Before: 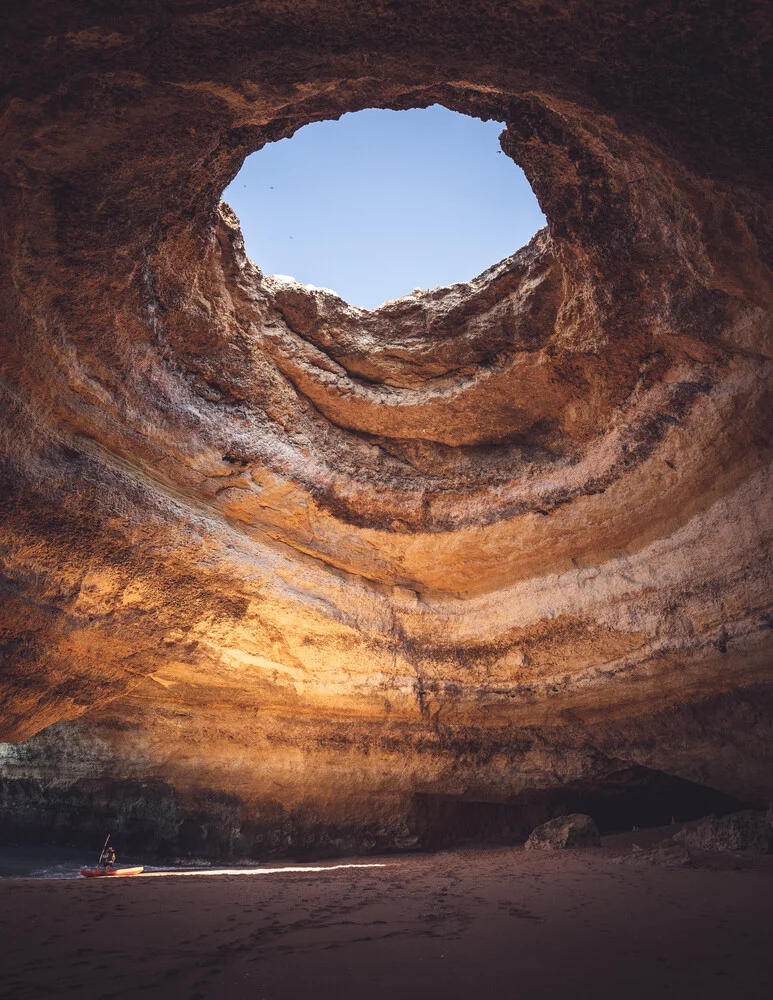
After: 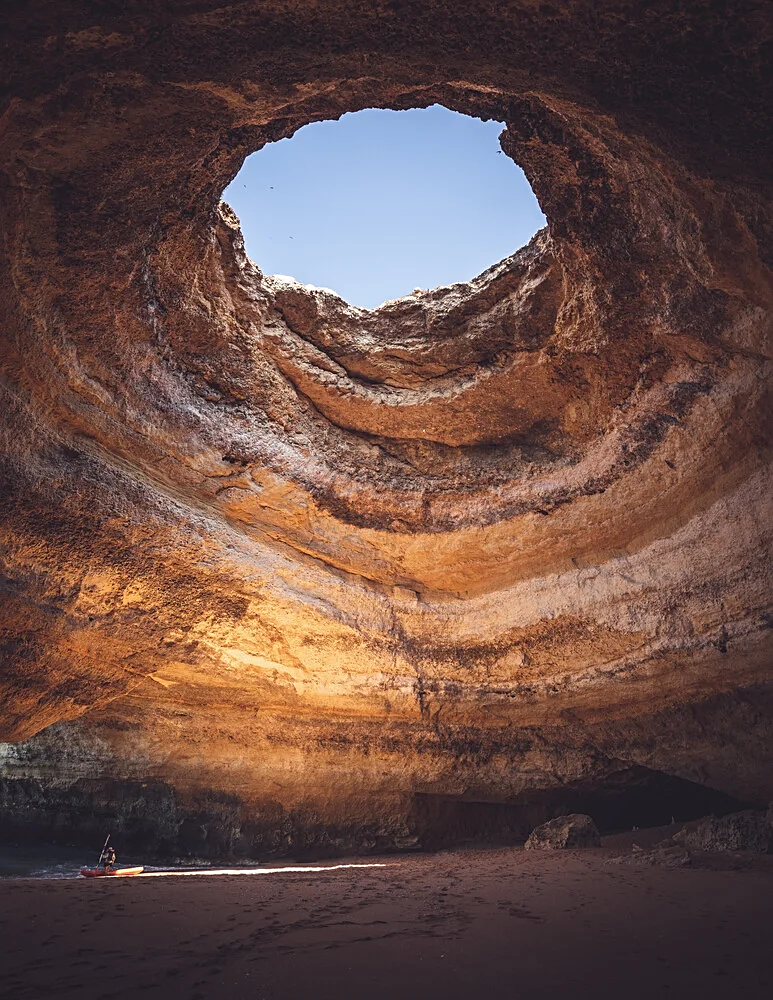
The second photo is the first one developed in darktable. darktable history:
sharpen: on, module defaults
local contrast: mode bilateral grid, contrast 100, coarseness 99, detail 91%, midtone range 0.2
